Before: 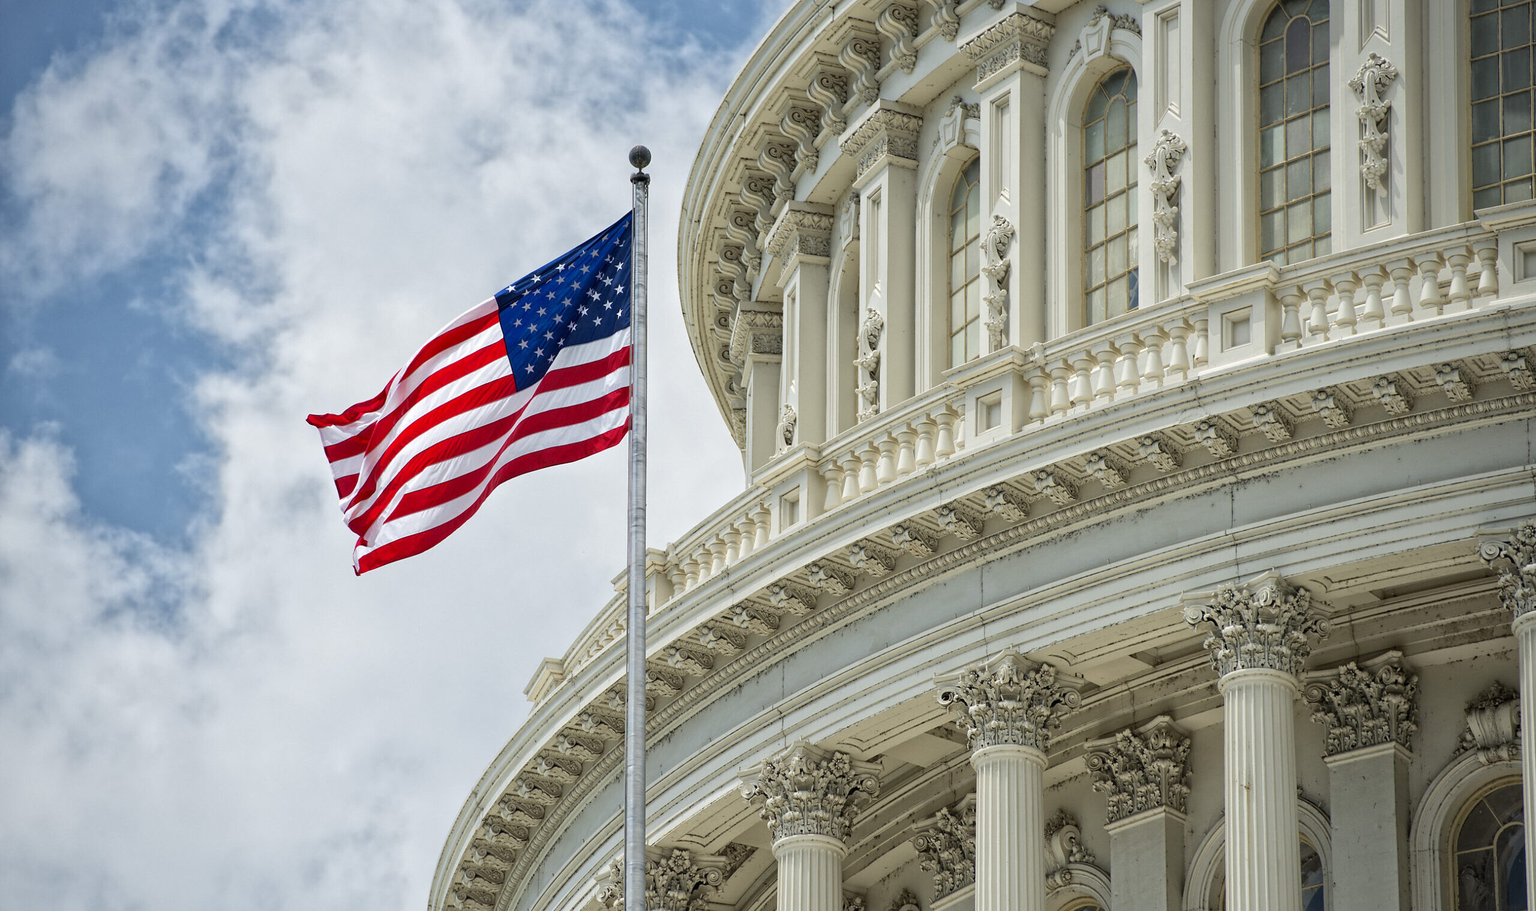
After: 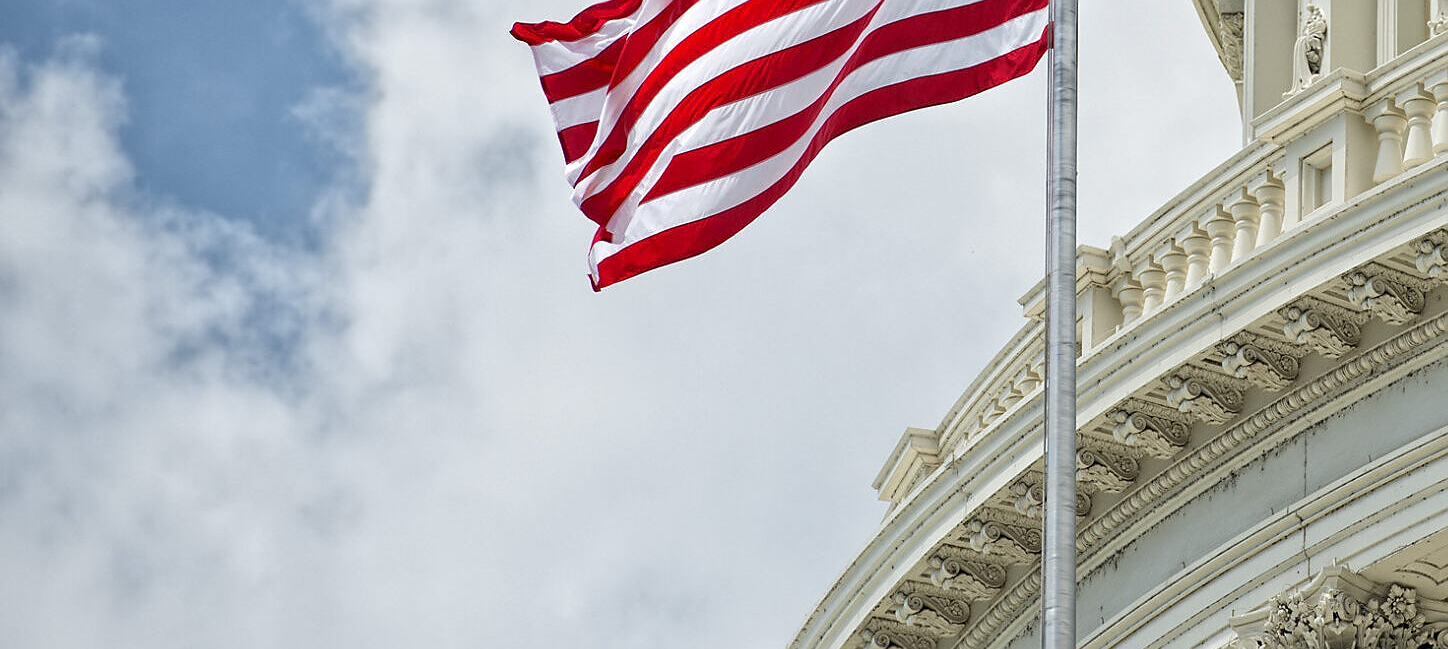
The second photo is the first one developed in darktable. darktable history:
crop: top 44.045%, right 43.428%, bottom 13.14%
sharpen: radius 0.98, amount 0.605
